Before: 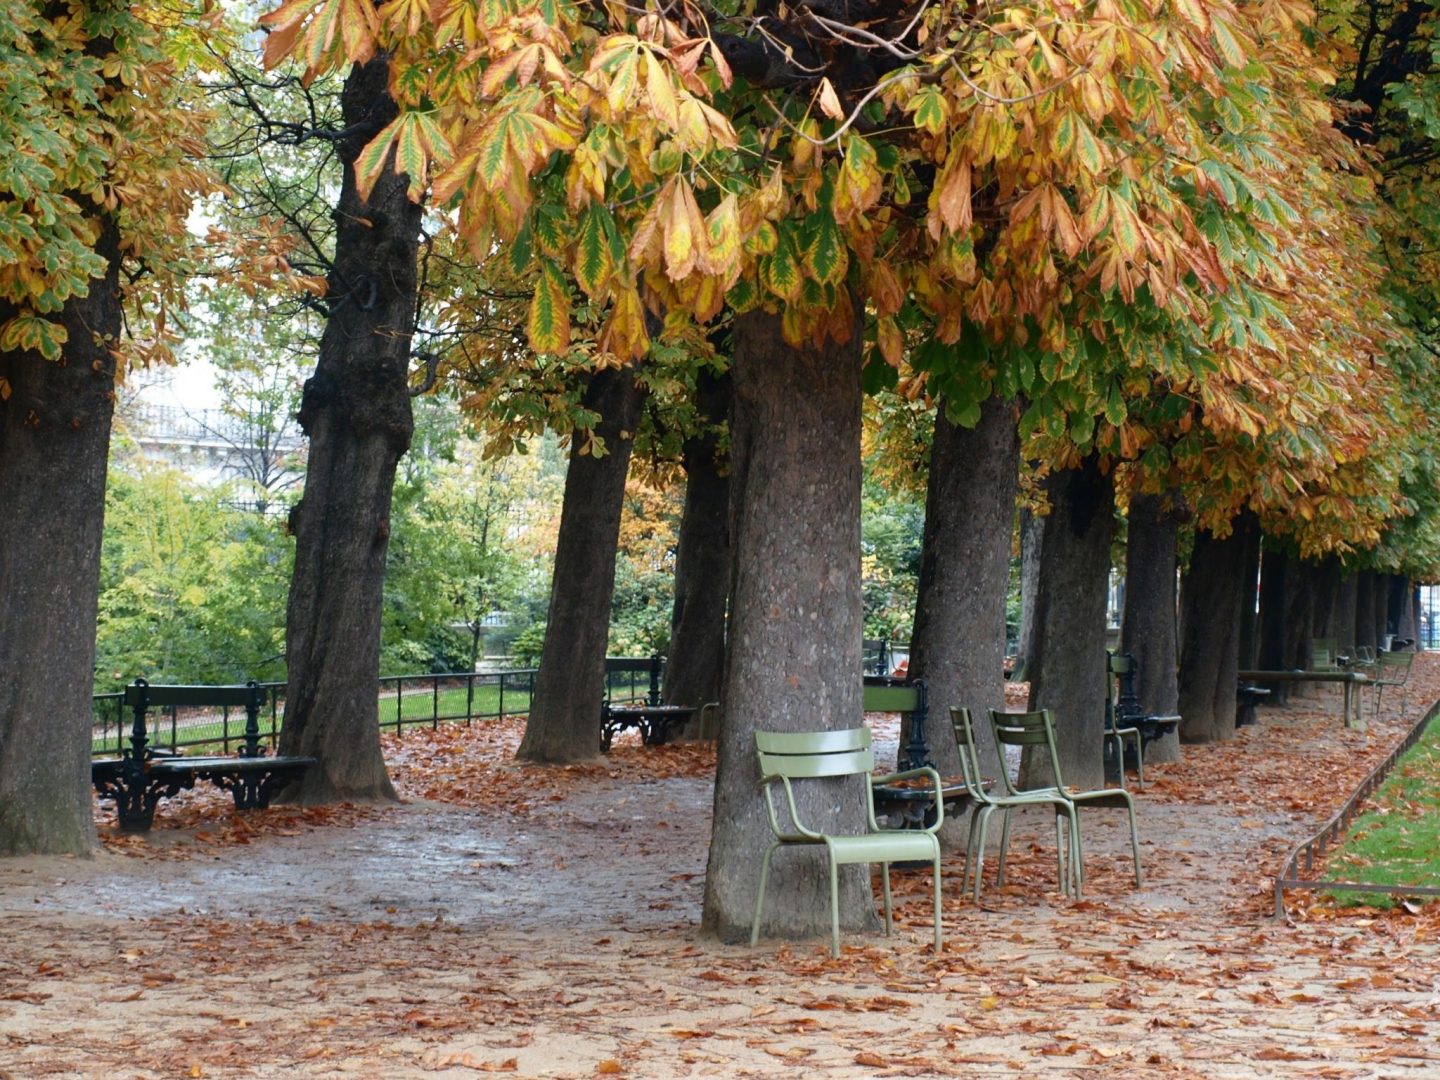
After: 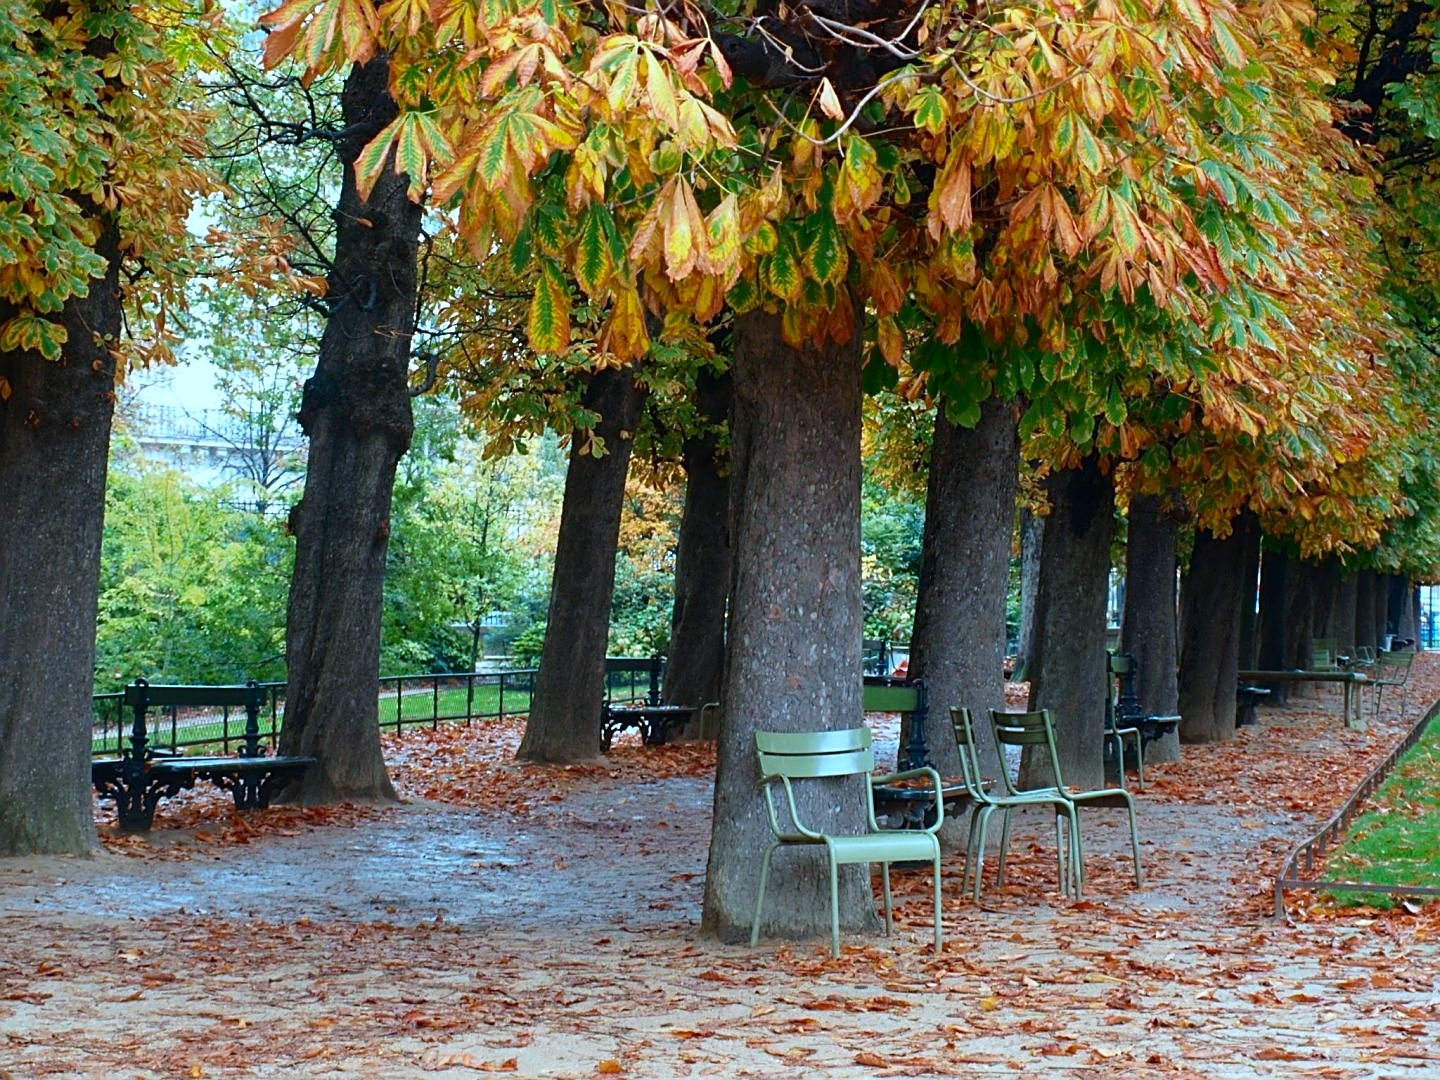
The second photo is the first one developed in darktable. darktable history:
sharpen: on, module defaults
contrast brightness saturation: brightness -0.026, saturation 0.366
color correction: highlights a* -10.46, highlights b* -19.02
